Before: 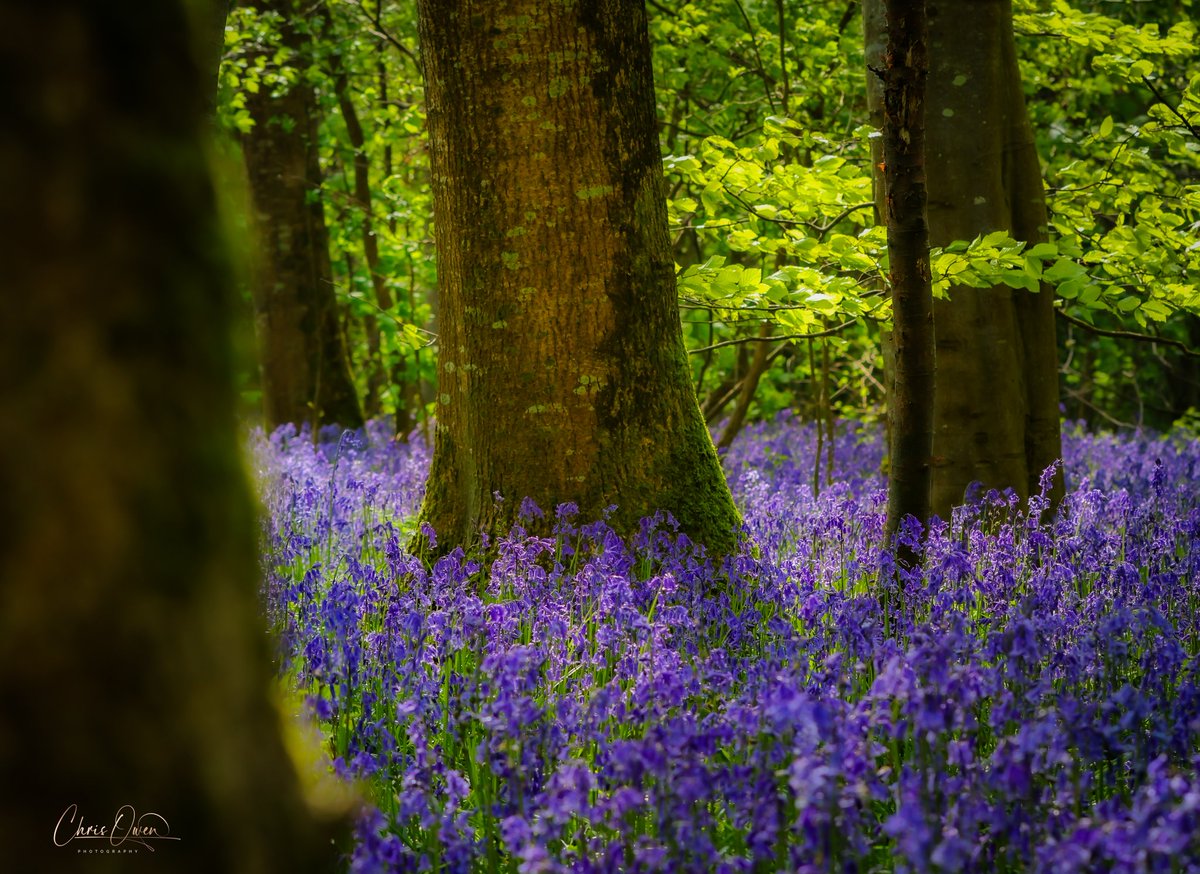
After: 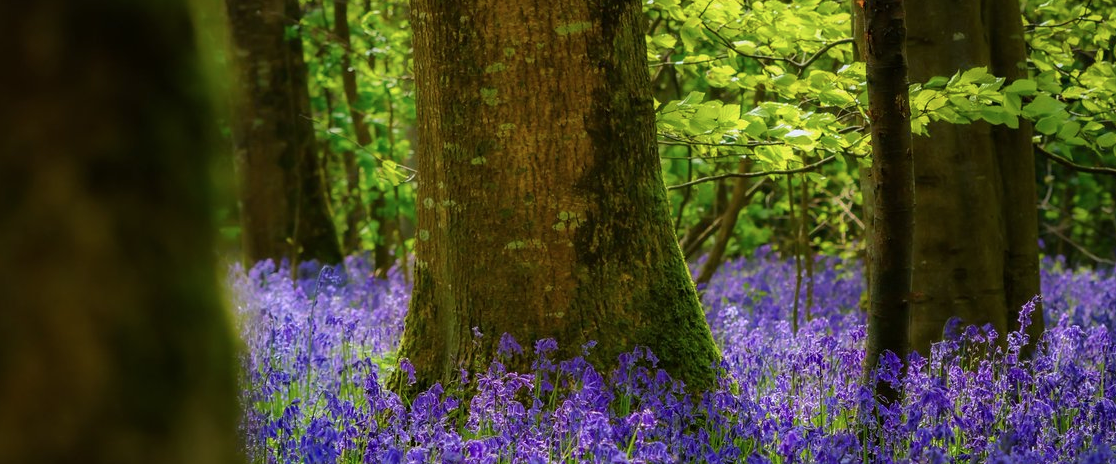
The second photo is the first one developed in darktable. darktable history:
color calibration: illuminant as shot in camera, x 0.358, y 0.373, temperature 4628.91 K, gamut compression 1.75
crop: left 1.774%, top 18.824%, right 5.144%, bottom 28.03%
